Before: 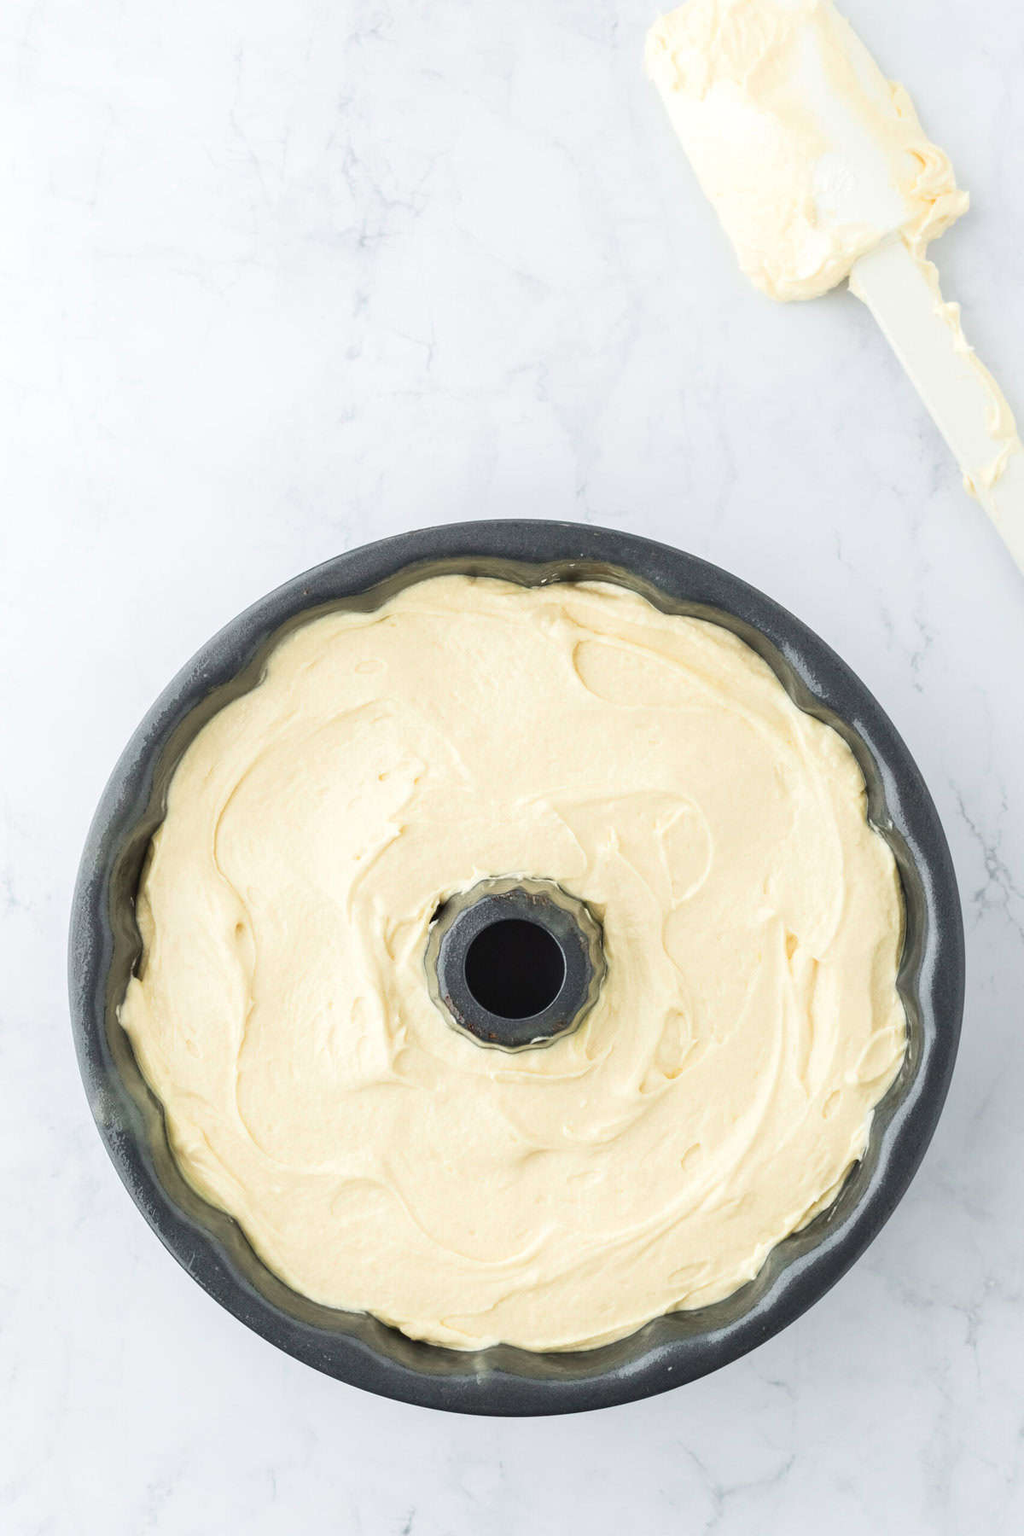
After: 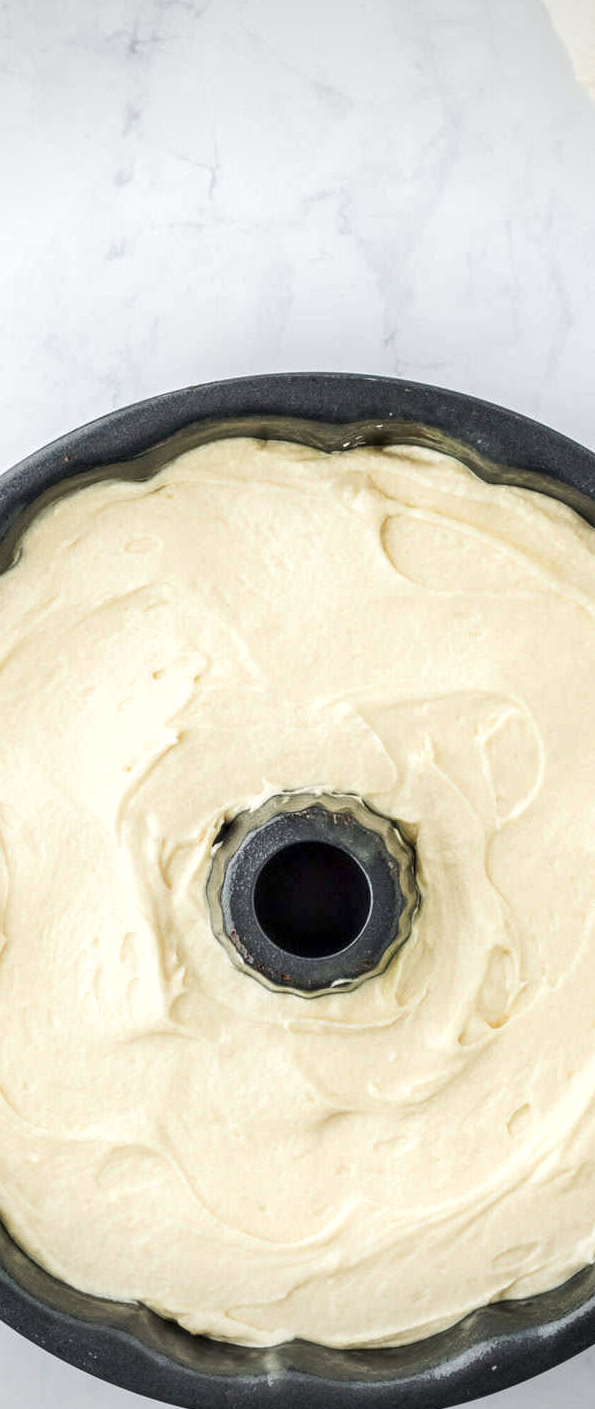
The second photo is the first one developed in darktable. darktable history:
tone curve: curves: ch0 [(0, 0) (0.003, 0.003) (0.011, 0.01) (0.025, 0.023) (0.044, 0.042) (0.069, 0.065) (0.1, 0.094) (0.136, 0.128) (0.177, 0.167) (0.224, 0.211) (0.277, 0.261) (0.335, 0.315) (0.399, 0.375) (0.468, 0.441) (0.543, 0.543) (0.623, 0.623) (0.709, 0.709) (0.801, 0.801) (0.898, 0.898) (1, 1)], preserve colors none
vignetting: fall-off start 74.08%, fall-off radius 65.69%
local contrast: detail 160%
haze removal: strength -0.101, compatibility mode true, adaptive false
crop and rotate: angle 0.013°, left 24.299%, top 13.104%, right 26.021%, bottom 8.544%
